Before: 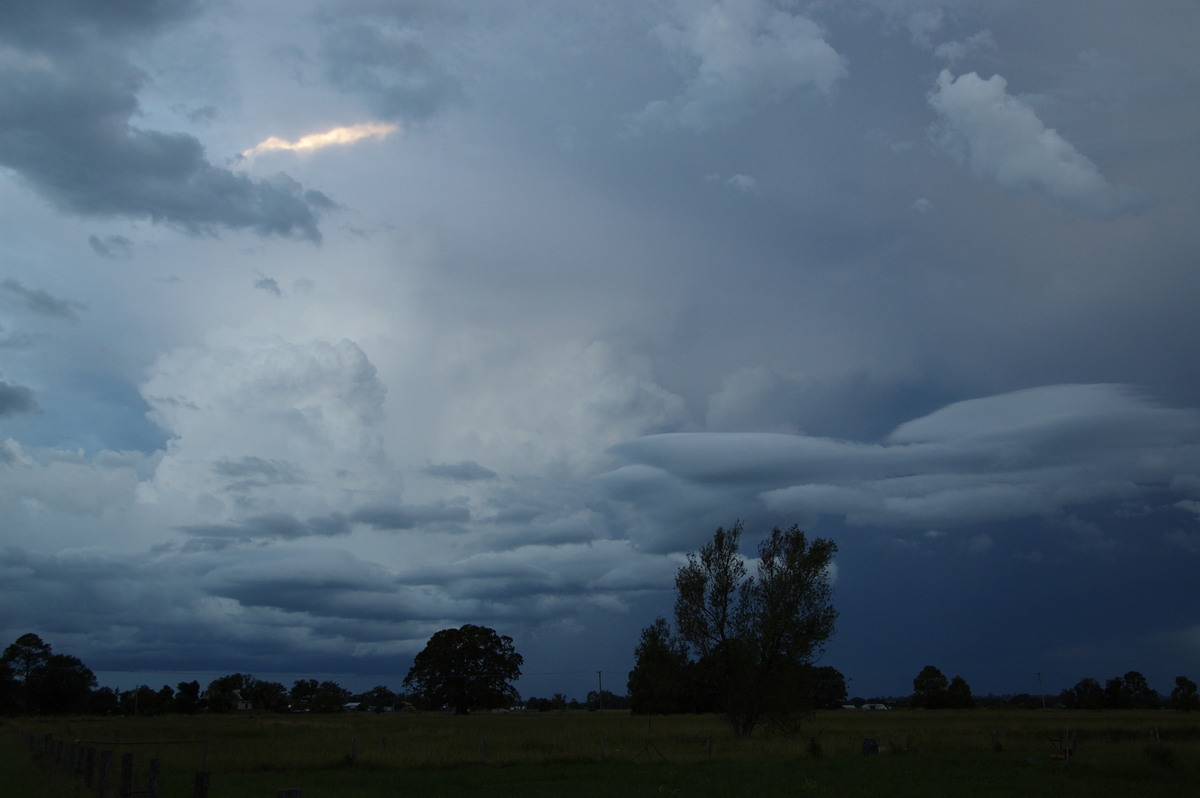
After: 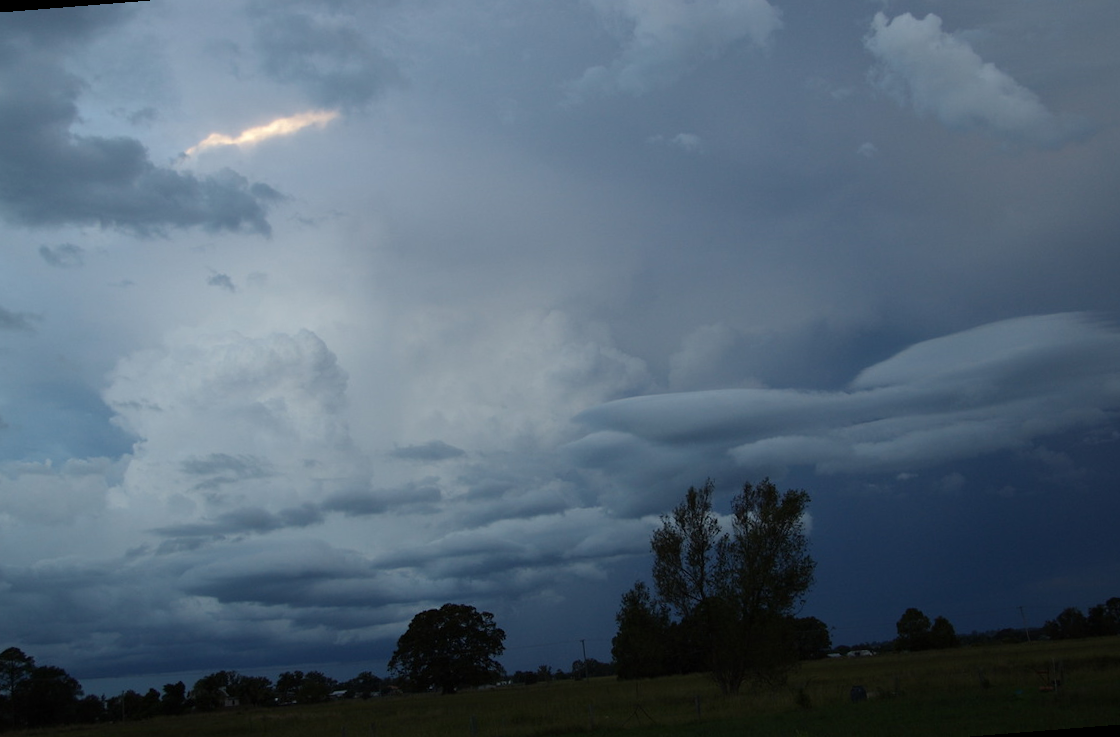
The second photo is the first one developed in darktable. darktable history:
sharpen: radius 2.883, amount 0.868, threshold 47.523
rotate and perspective: rotation -4.57°, crop left 0.054, crop right 0.944, crop top 0.087, crop bottom 0.914
